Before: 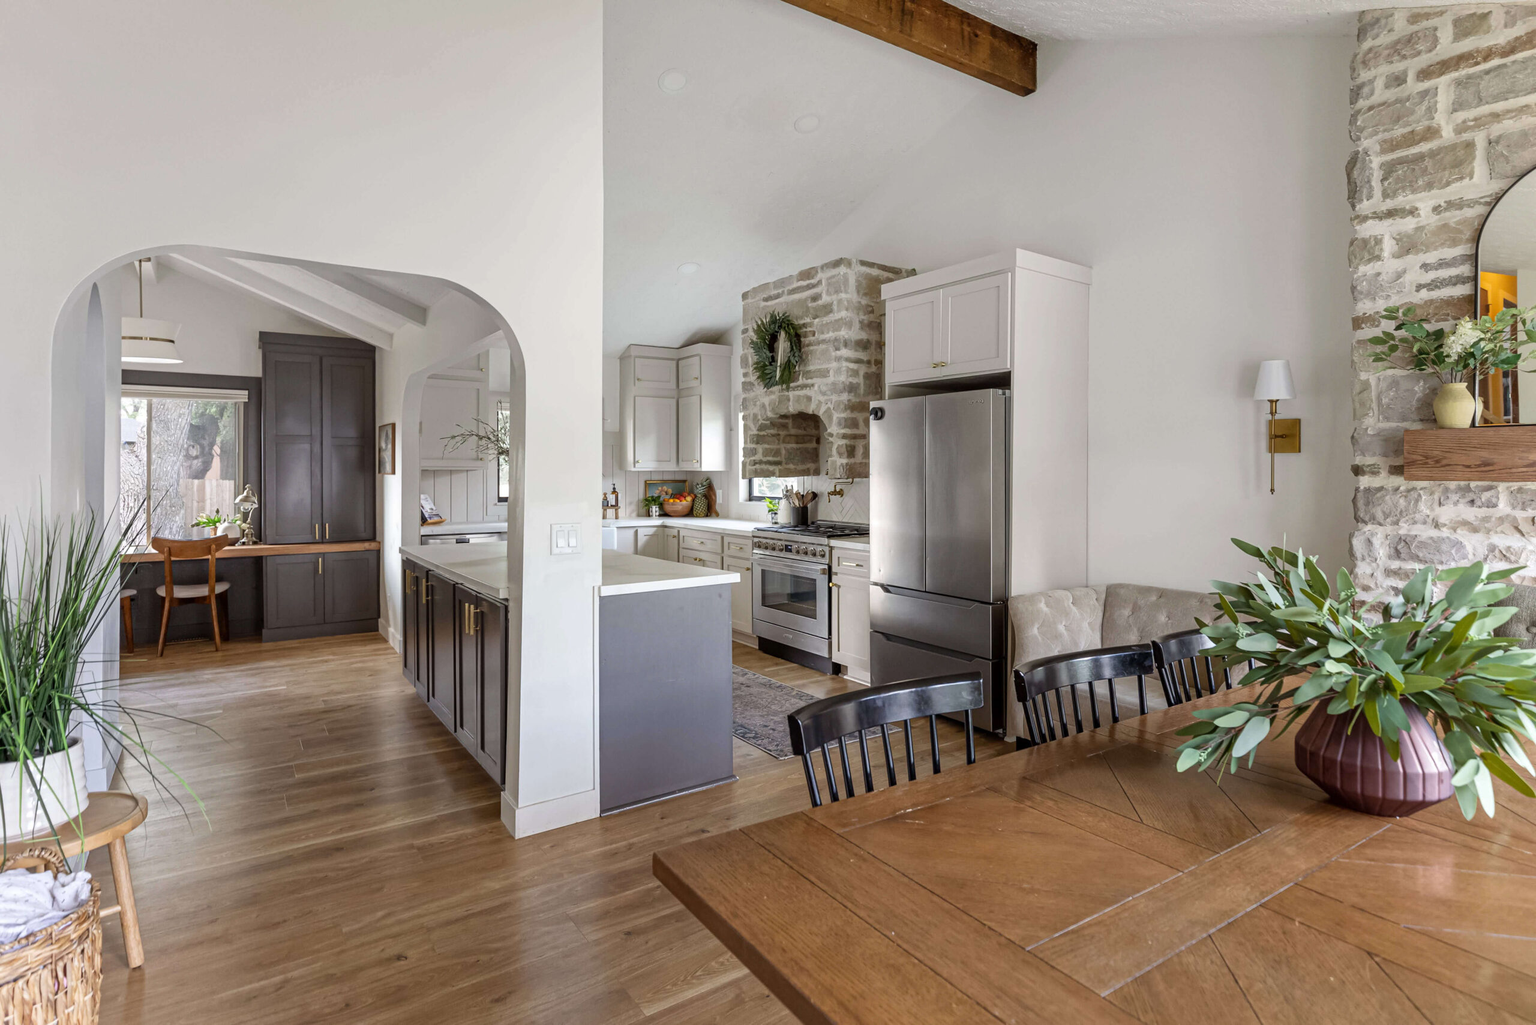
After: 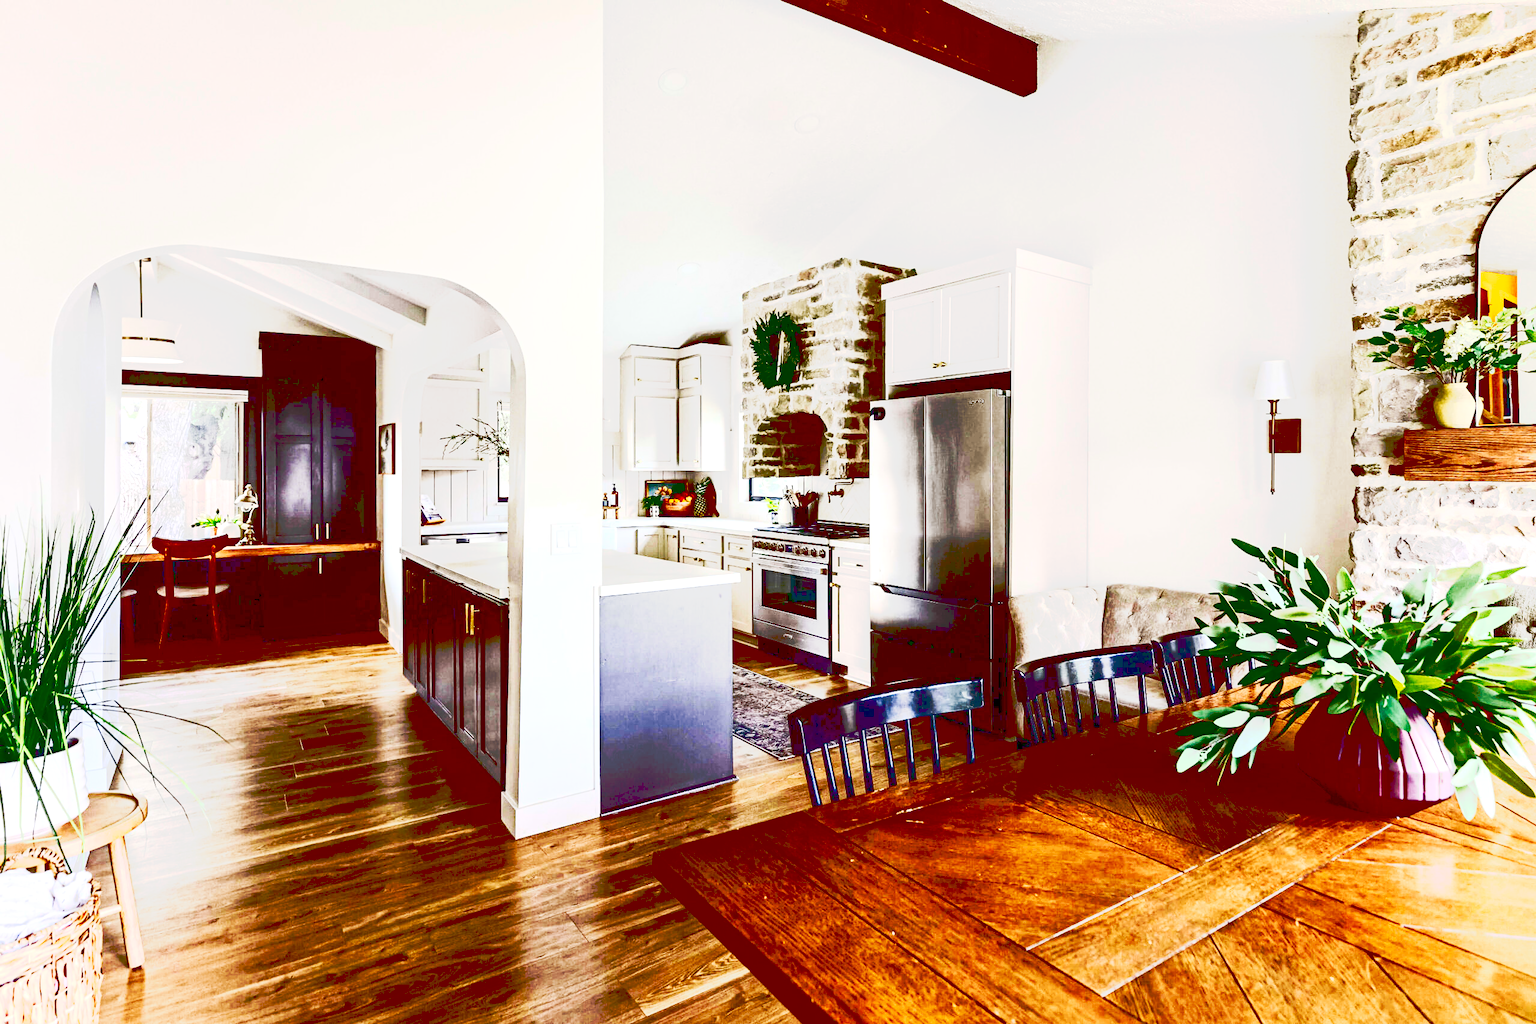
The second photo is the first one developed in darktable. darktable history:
contrast brightness saturation: contrast 0.77, brightness -1, saturation 1
tone curve: curves: ch0 [(0, 0) (0.003, 0.202) (0.011, 0.205) (0.025, 0.222) (0.044, 0.258) (0.069, 0.298) (0.1, 0.321) (0.136, 0.333) (0.177, 0.38) (0.224, 0.439) (0.277, 0.51) (0.335, 0.594) (0.399, 0.675) (0.468, 0.743) (0.543, 0.805) (0.623, 0.861) (0.709, 0.905) (0.801, 0.931) (0.898, 0.941) (1, 1)], preserve colors none
color balance rgb: perceptual saturation grading › global saturation 20%, perceptual saturation grading › highlights -50%, perceptual saturation grading › shadows 30%, perceptual brilliance grading › global brilliance 10%, perceptual brilliance grading › shadows 15%
